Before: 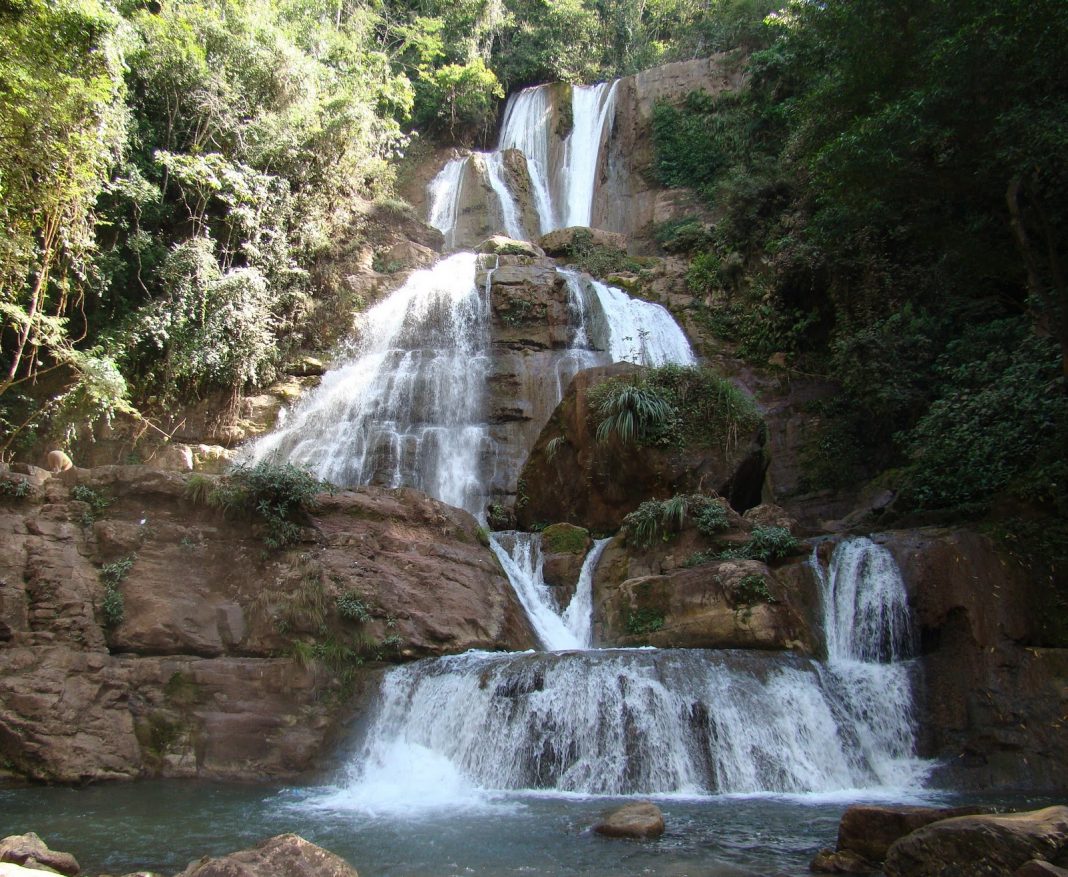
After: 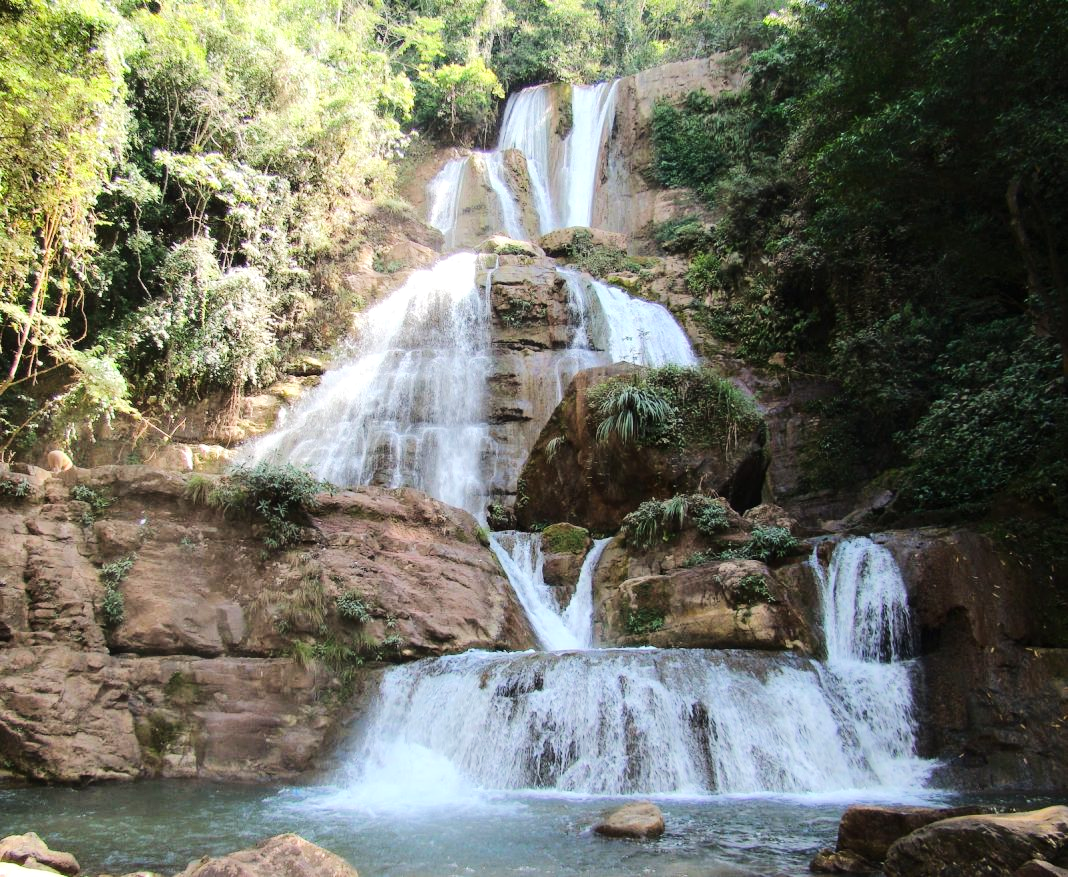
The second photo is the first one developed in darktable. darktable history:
tone equalizer: -7 EV 0.141 EV, -6 EV 0.601 EV, -5 EV 1.13 EV, -4 EV 1.3 EV, -3 EV 1.12 EV, -2 EV 0.6 EV, -1 EV 0.161 EV, edges refinement/feathering 500, mask exposure compensation -1.57 EV, preserve details no
